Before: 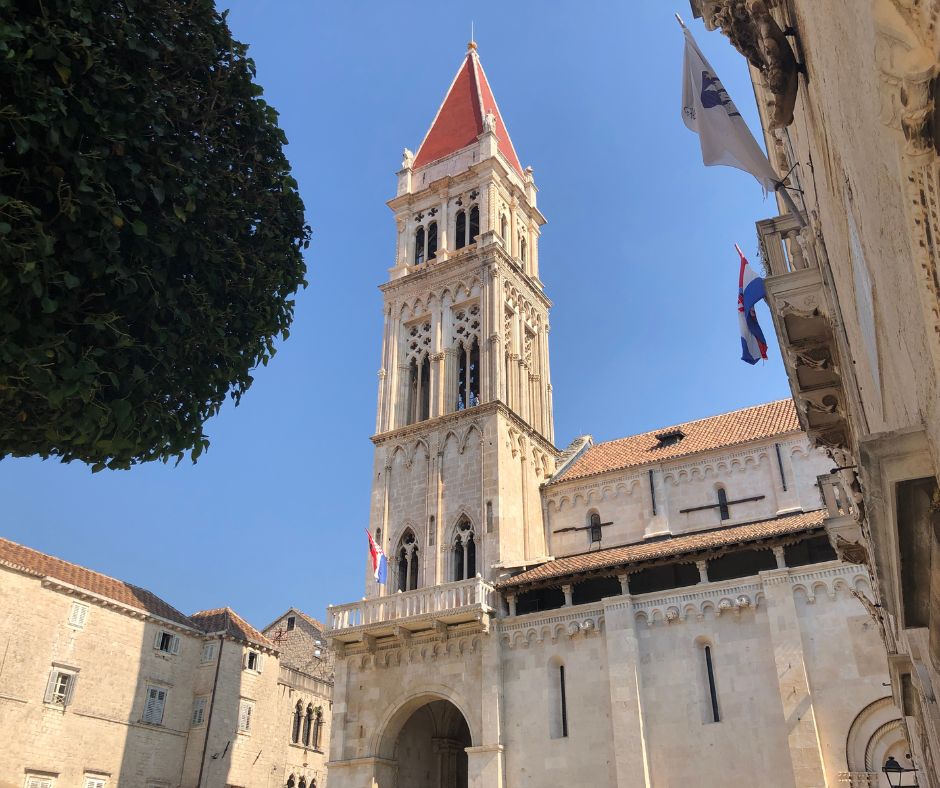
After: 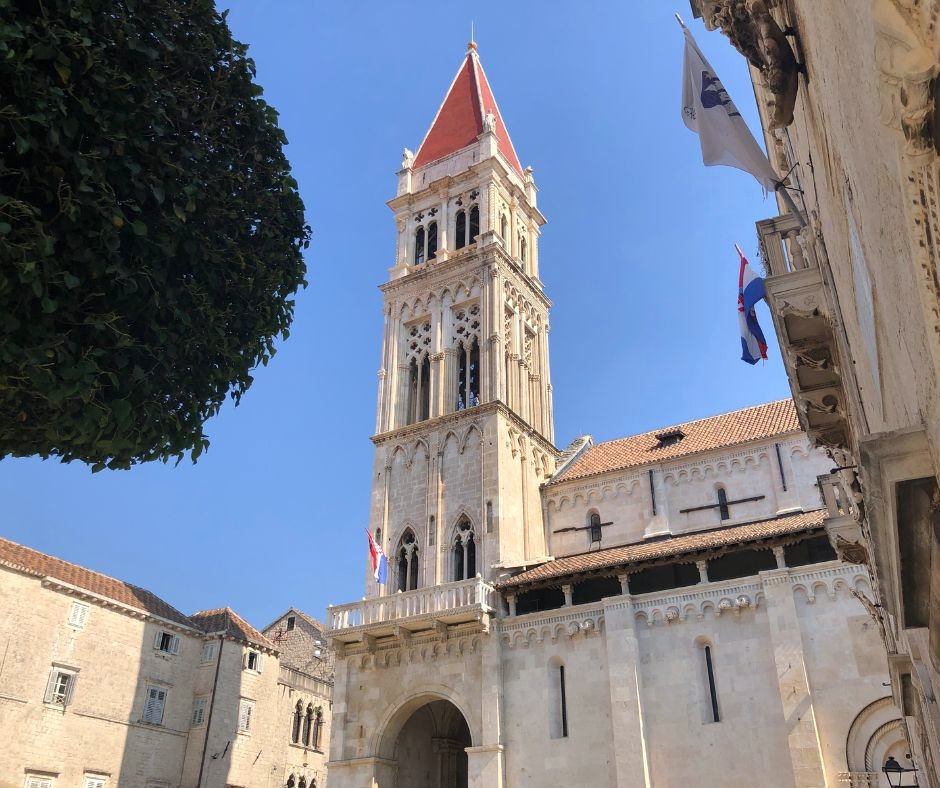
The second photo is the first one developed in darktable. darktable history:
exposure: exposure 0.081 EV, compensate highlight preservation false
white balance: red 0.98, blue 1.034
